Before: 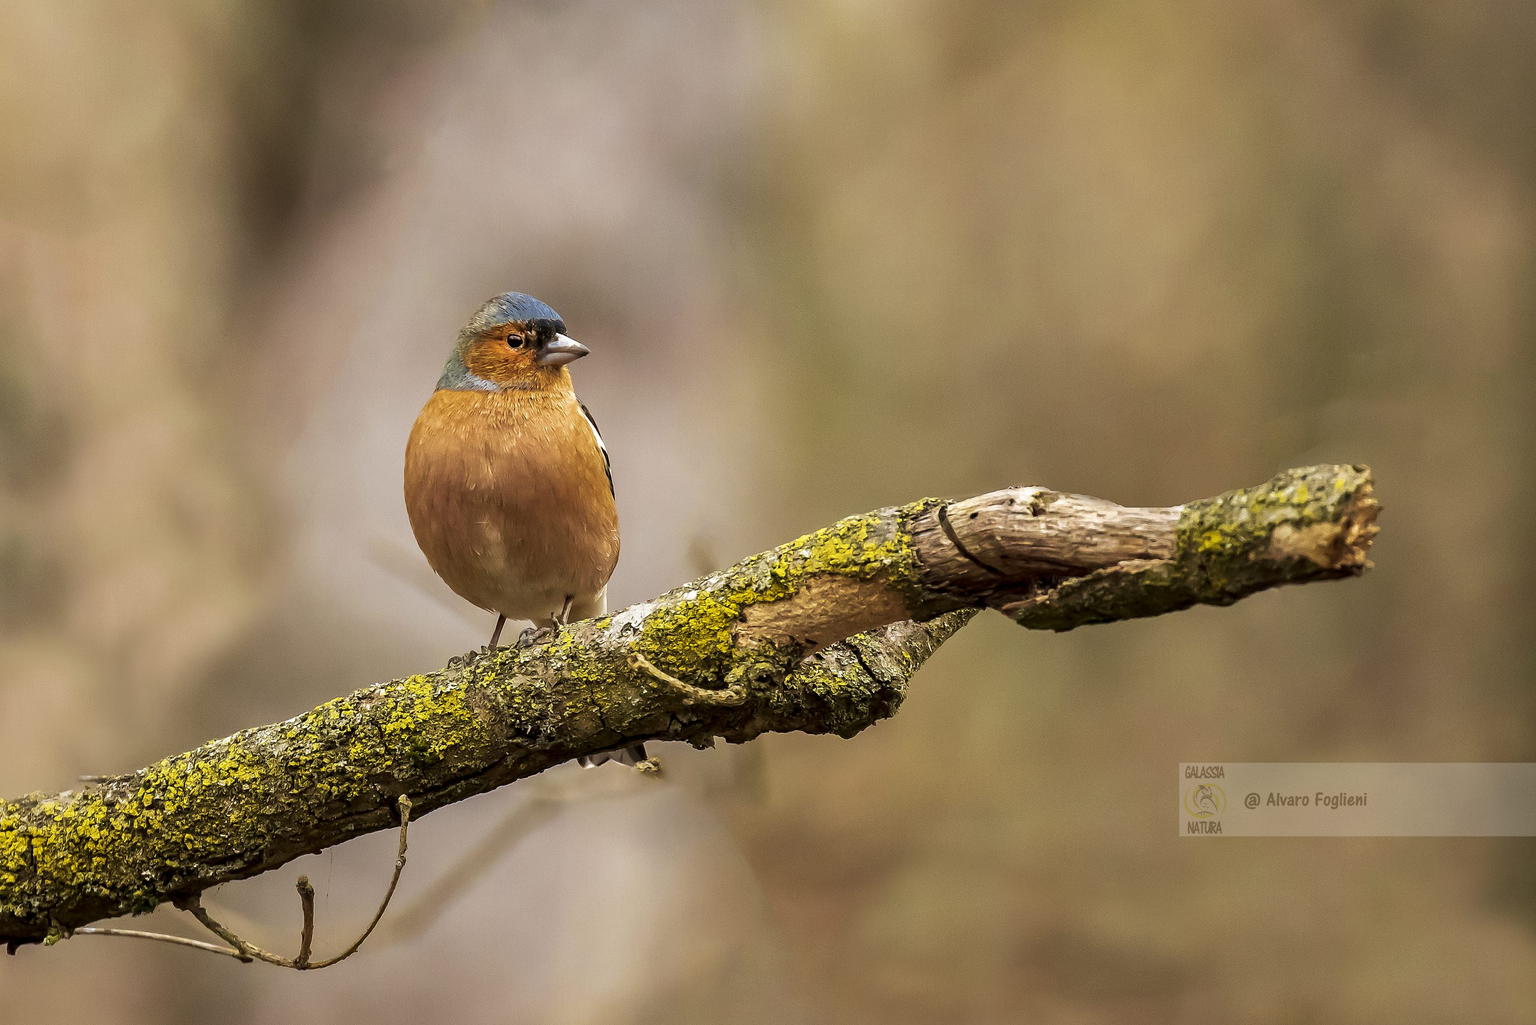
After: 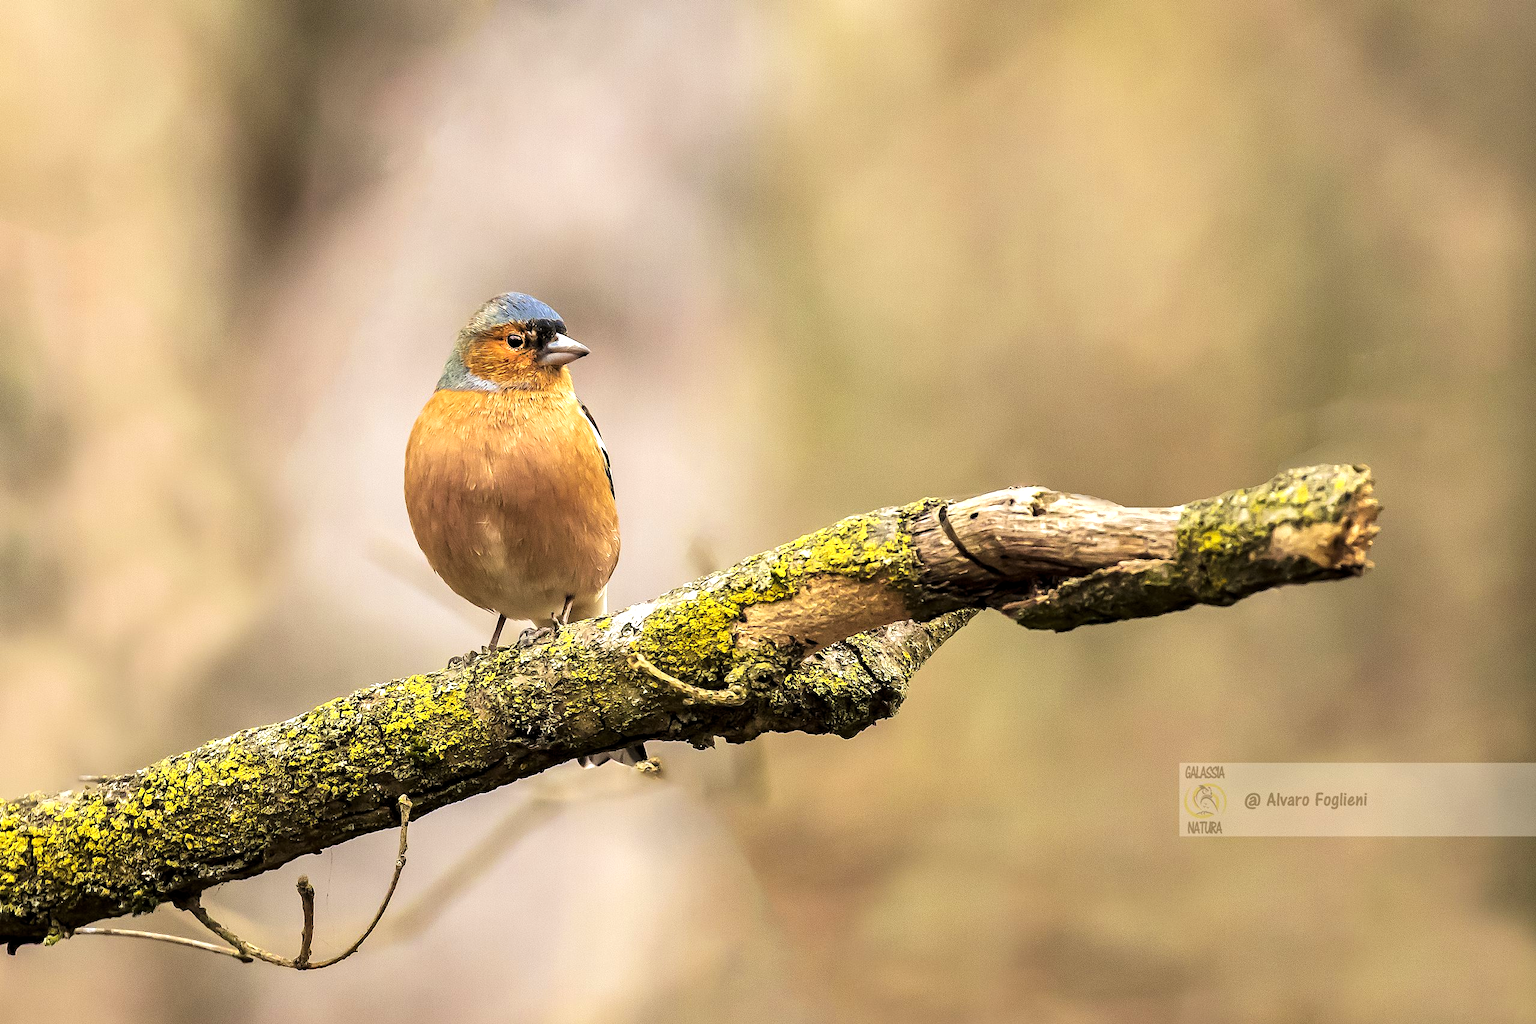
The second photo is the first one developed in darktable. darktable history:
exposure: black level correction 0, exposure 0.7 EV, compensate exposure bias true, compensate highlight preservation false
tone curve: curves: ch0 [(0.021, 0) (0.104, 0.052) (0.496, 0.526) (0.737, 0.783) (1, 1)], color space Lab, linked channels, preserve colors none
